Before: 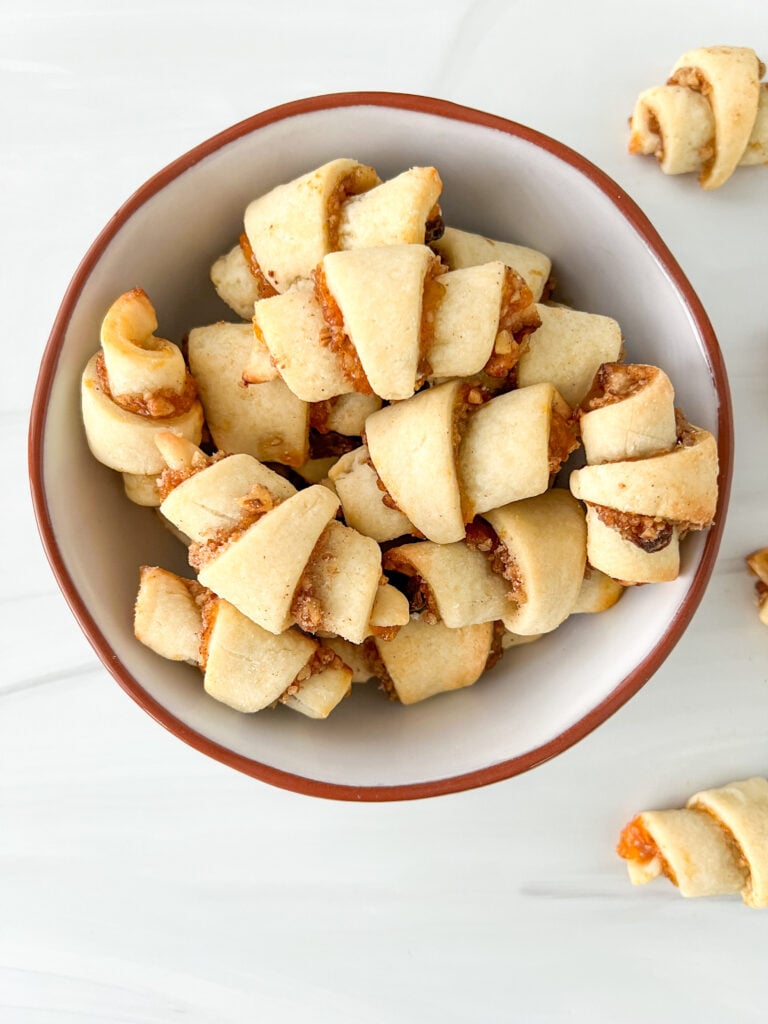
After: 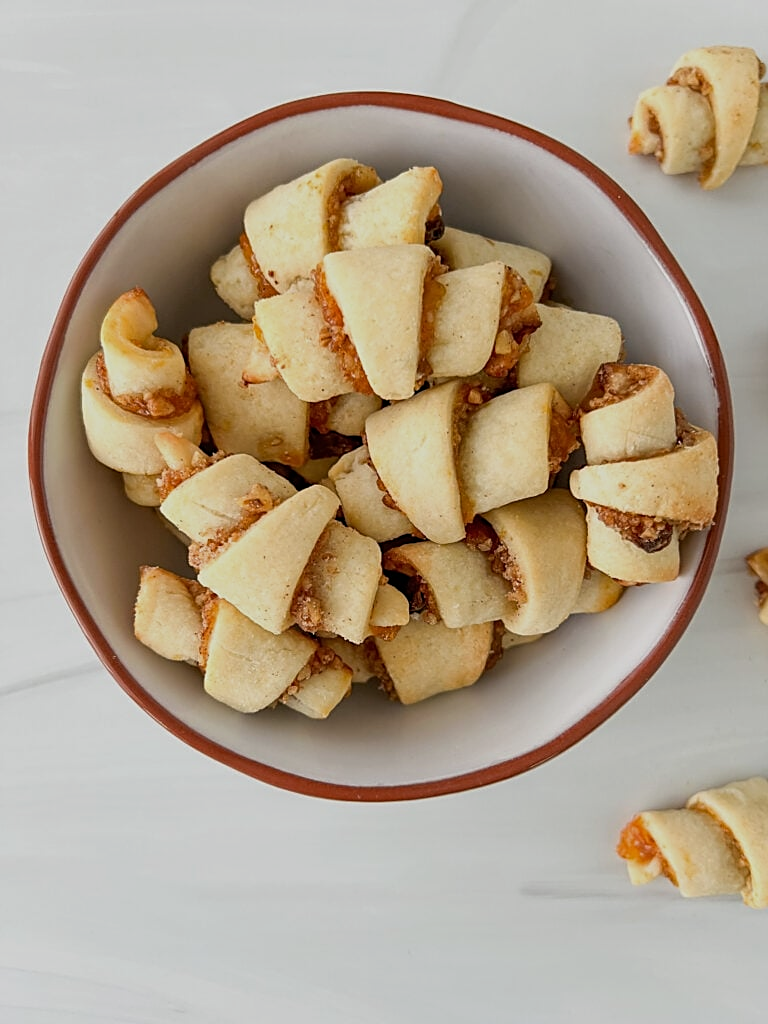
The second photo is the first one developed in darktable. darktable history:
sharpen: on, module defaults
exposure: exposure -0.582 EV, compensate highlight preservation false
